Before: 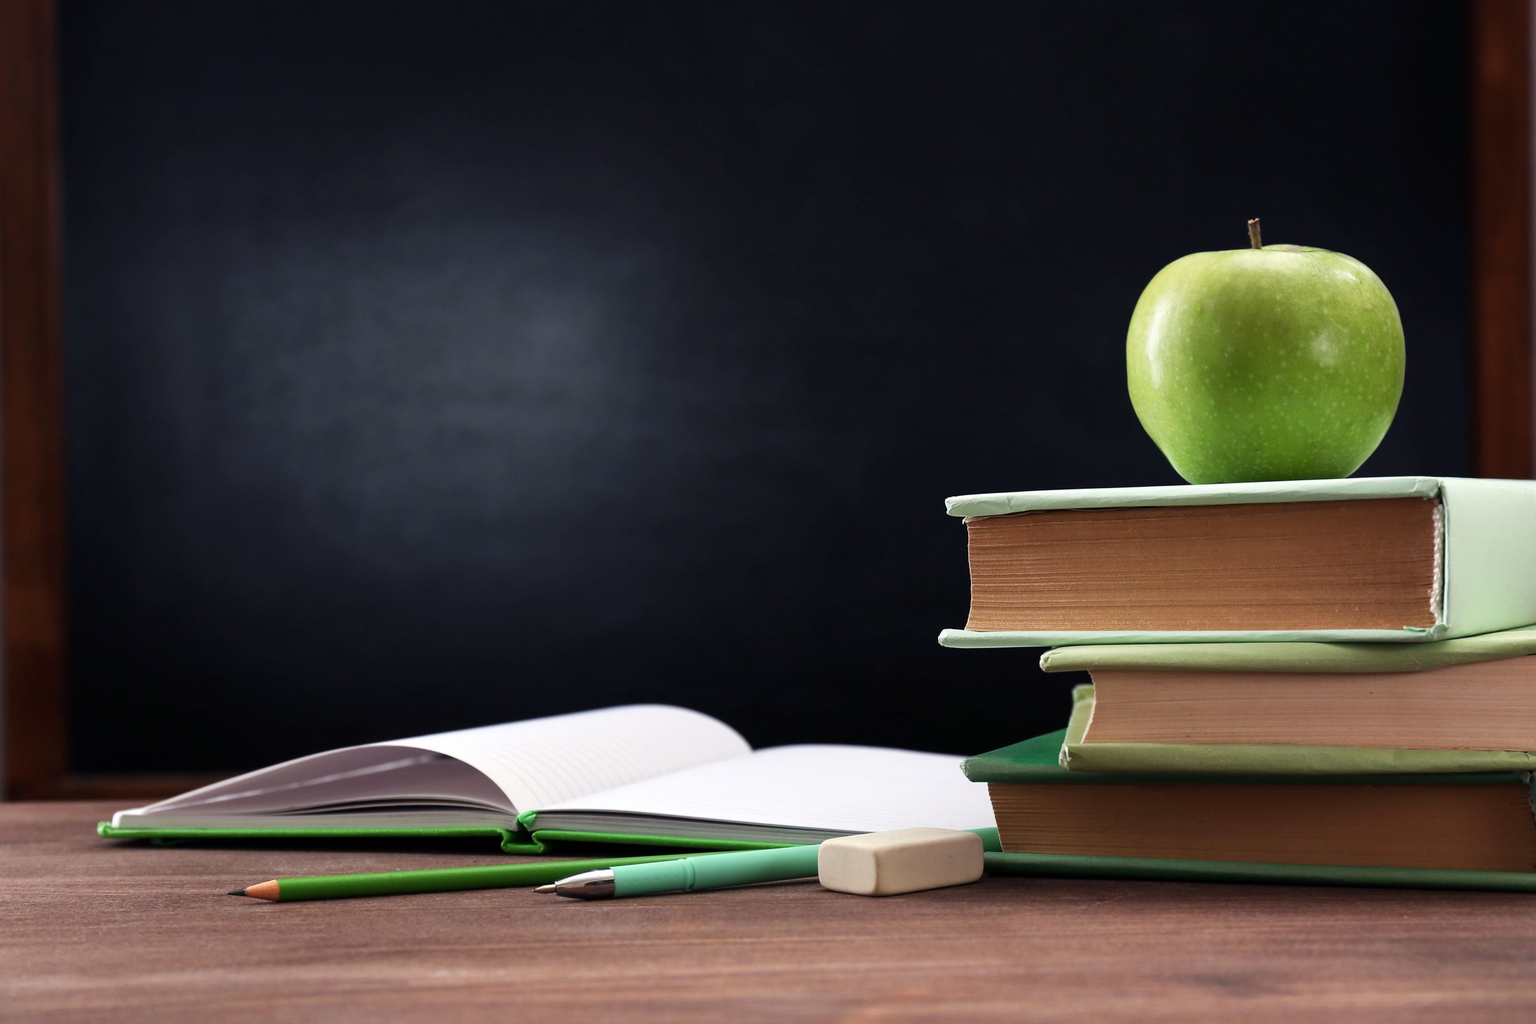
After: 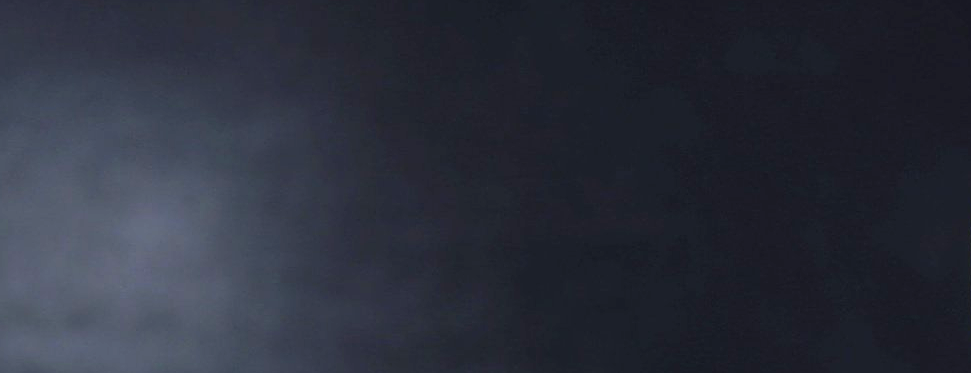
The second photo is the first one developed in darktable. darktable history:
crop: left 28.872%, top 16.834%, right 26.754%, bottom 57.554%
exposure: black level correction 0, exposure 1.103 EV, compensate highlight preservation false
sharpen: on, module defaults
